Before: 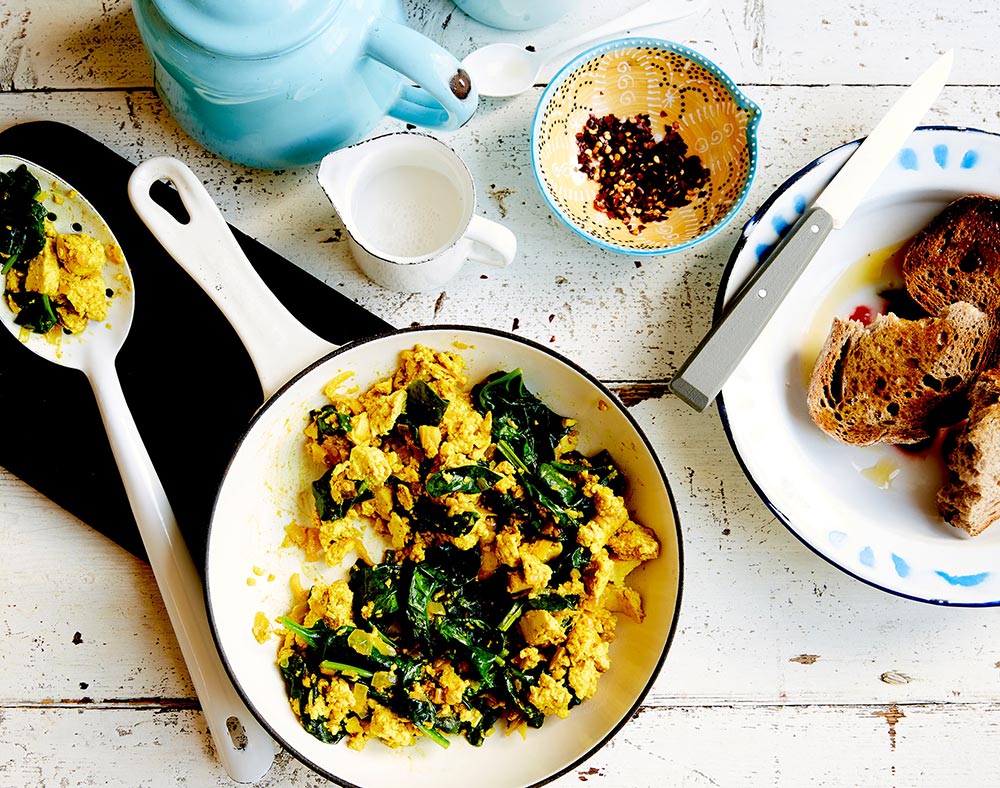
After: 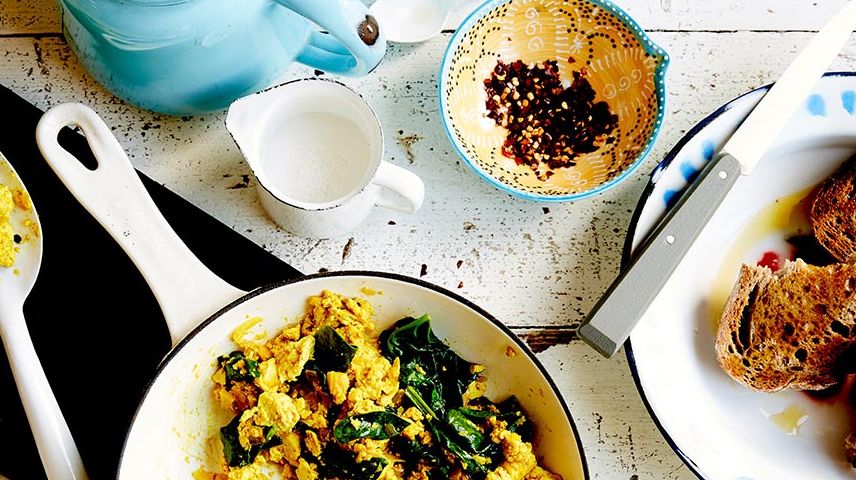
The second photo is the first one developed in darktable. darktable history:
crop and rotate: left 9.298%, top 7.099%, right 5.063%, bottom 31.872%
